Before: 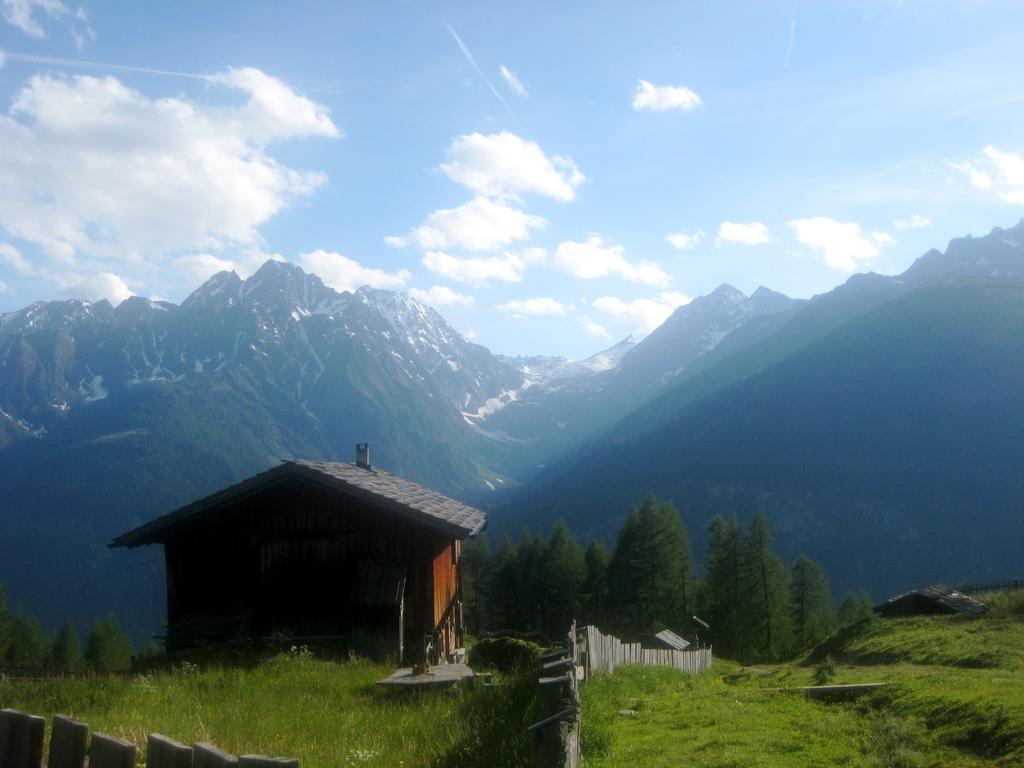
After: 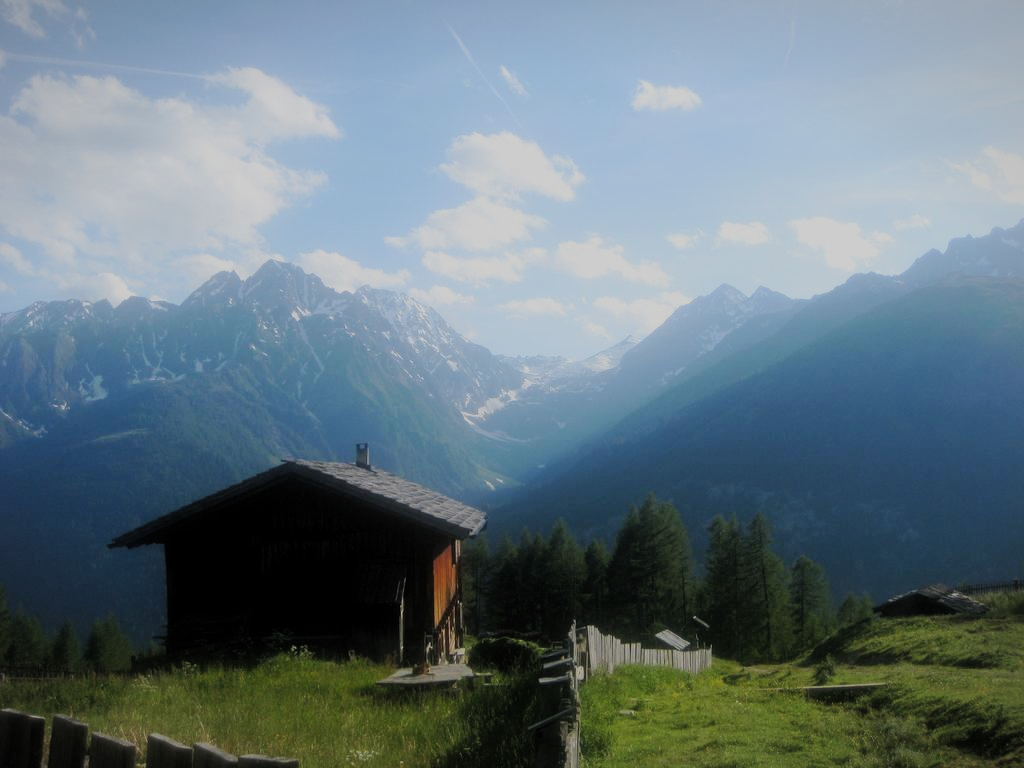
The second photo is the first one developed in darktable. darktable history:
filmic rgb: black relative exposure -7.65 EV, white relative exposure 4.56 EV, hardness 3.61, preserve chrominance RGB euclidean norm, color science v5 (2021), contrast in shadows safe, contrast in highlights safe
vignetting: fall-off start 97.8%, fall-off radius 99.56%, width/height ratio 1.371
